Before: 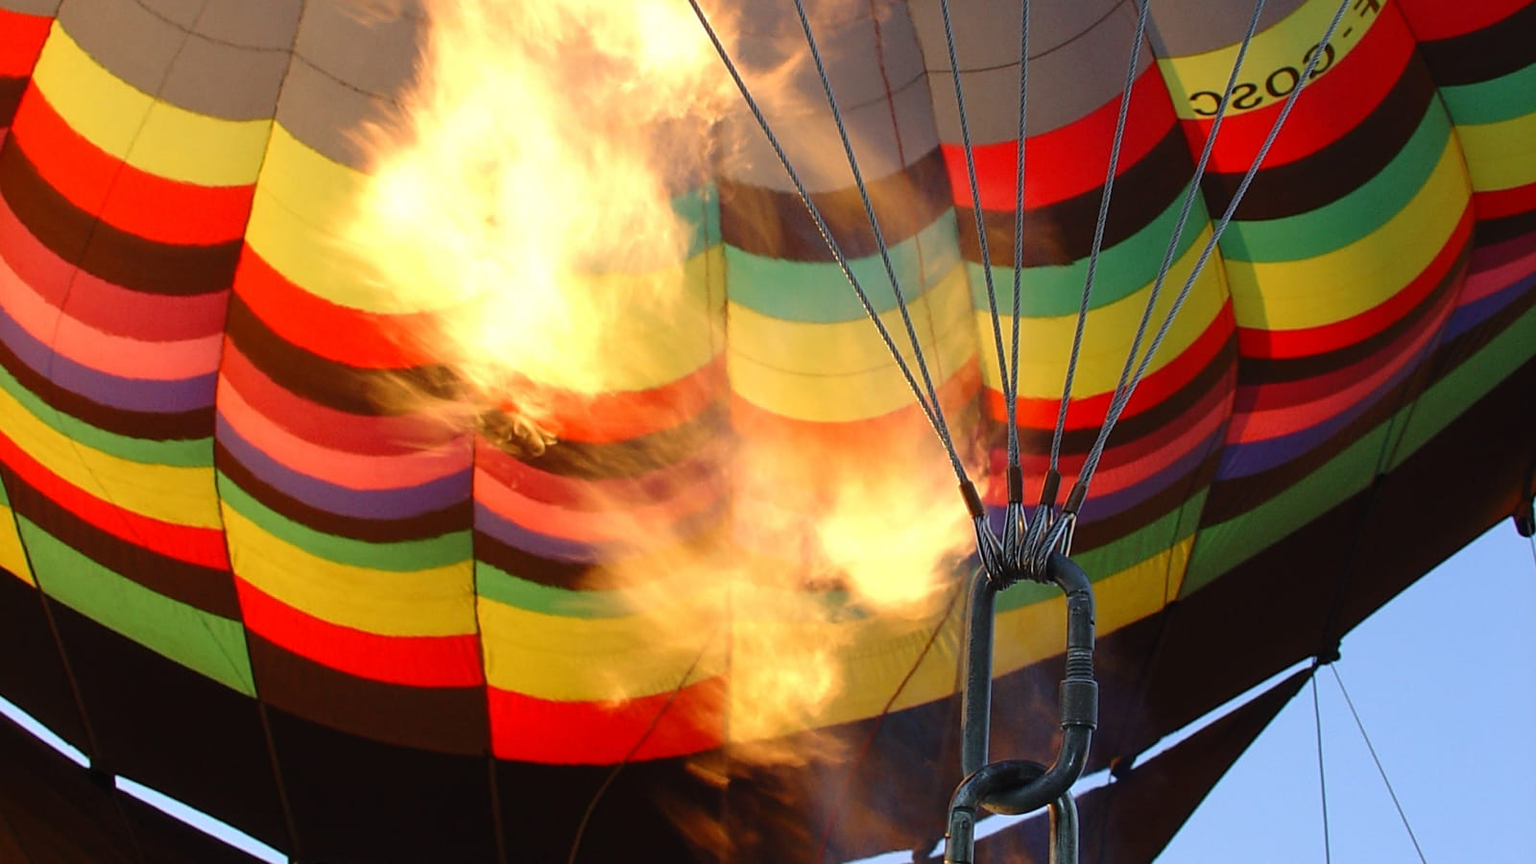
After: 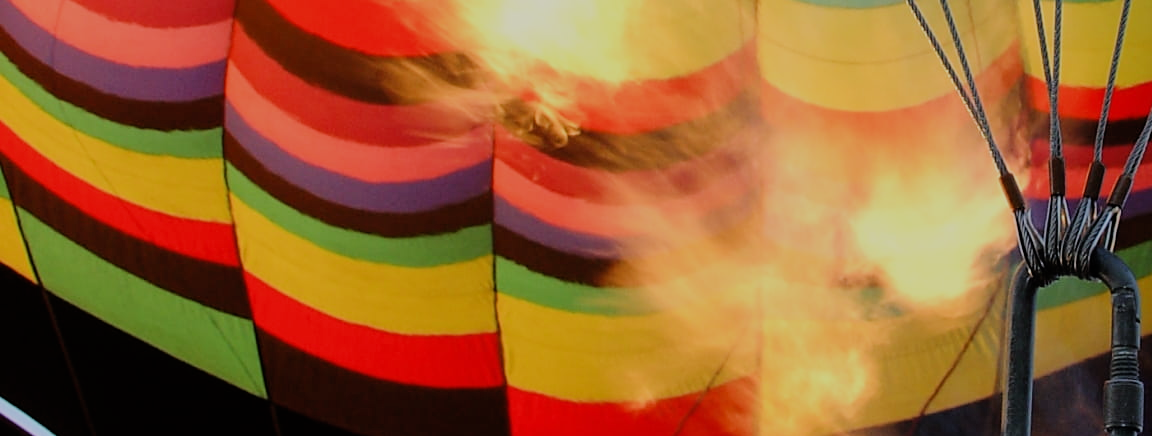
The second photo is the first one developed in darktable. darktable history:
crop: top 36.498%, right 27.964%, bottom 14.995%
filmic rgb: black relative exposure -6.98 EV, white relative exposure 5.63 EV, hardness 2.86
